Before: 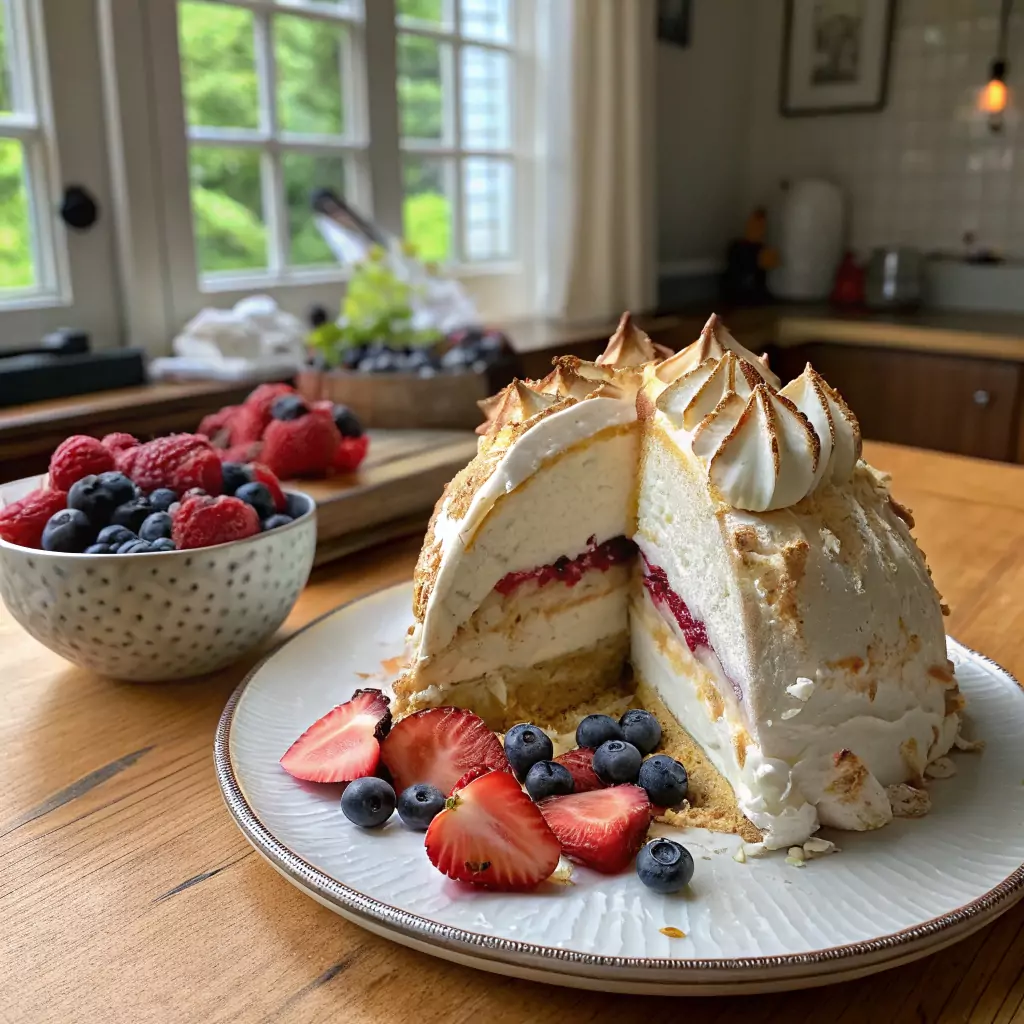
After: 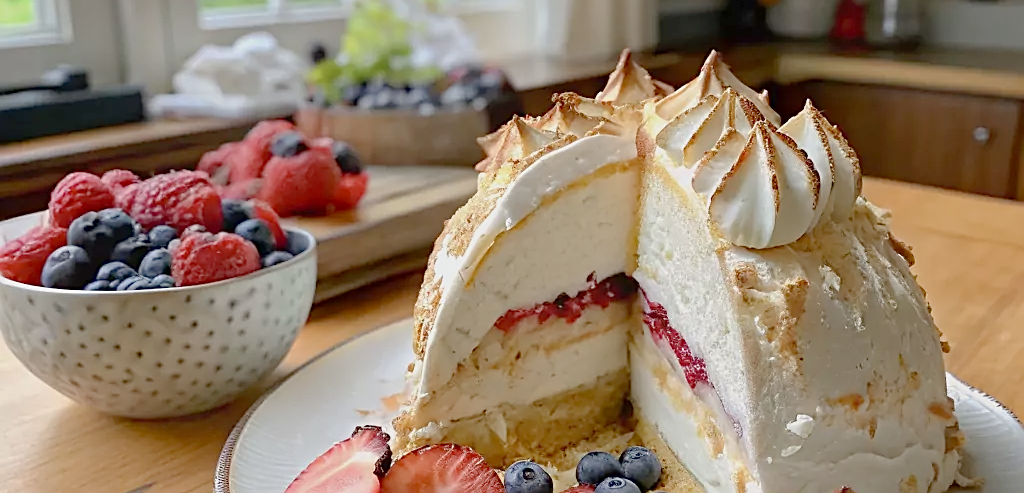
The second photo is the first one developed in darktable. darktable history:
contrast brightness saturation: contrast 0.036, saturation 0.071
sharpen: on, module defaults
crop and rotate: top 25.757%, bottom 26.067%
tone curve: curves: ch0 [(0, 0) (0.004, 0.008) (0.077, 0.156) (0.169, 0.29) (0.774, 0.774) (0.988, 0.926)], preserve colors none
